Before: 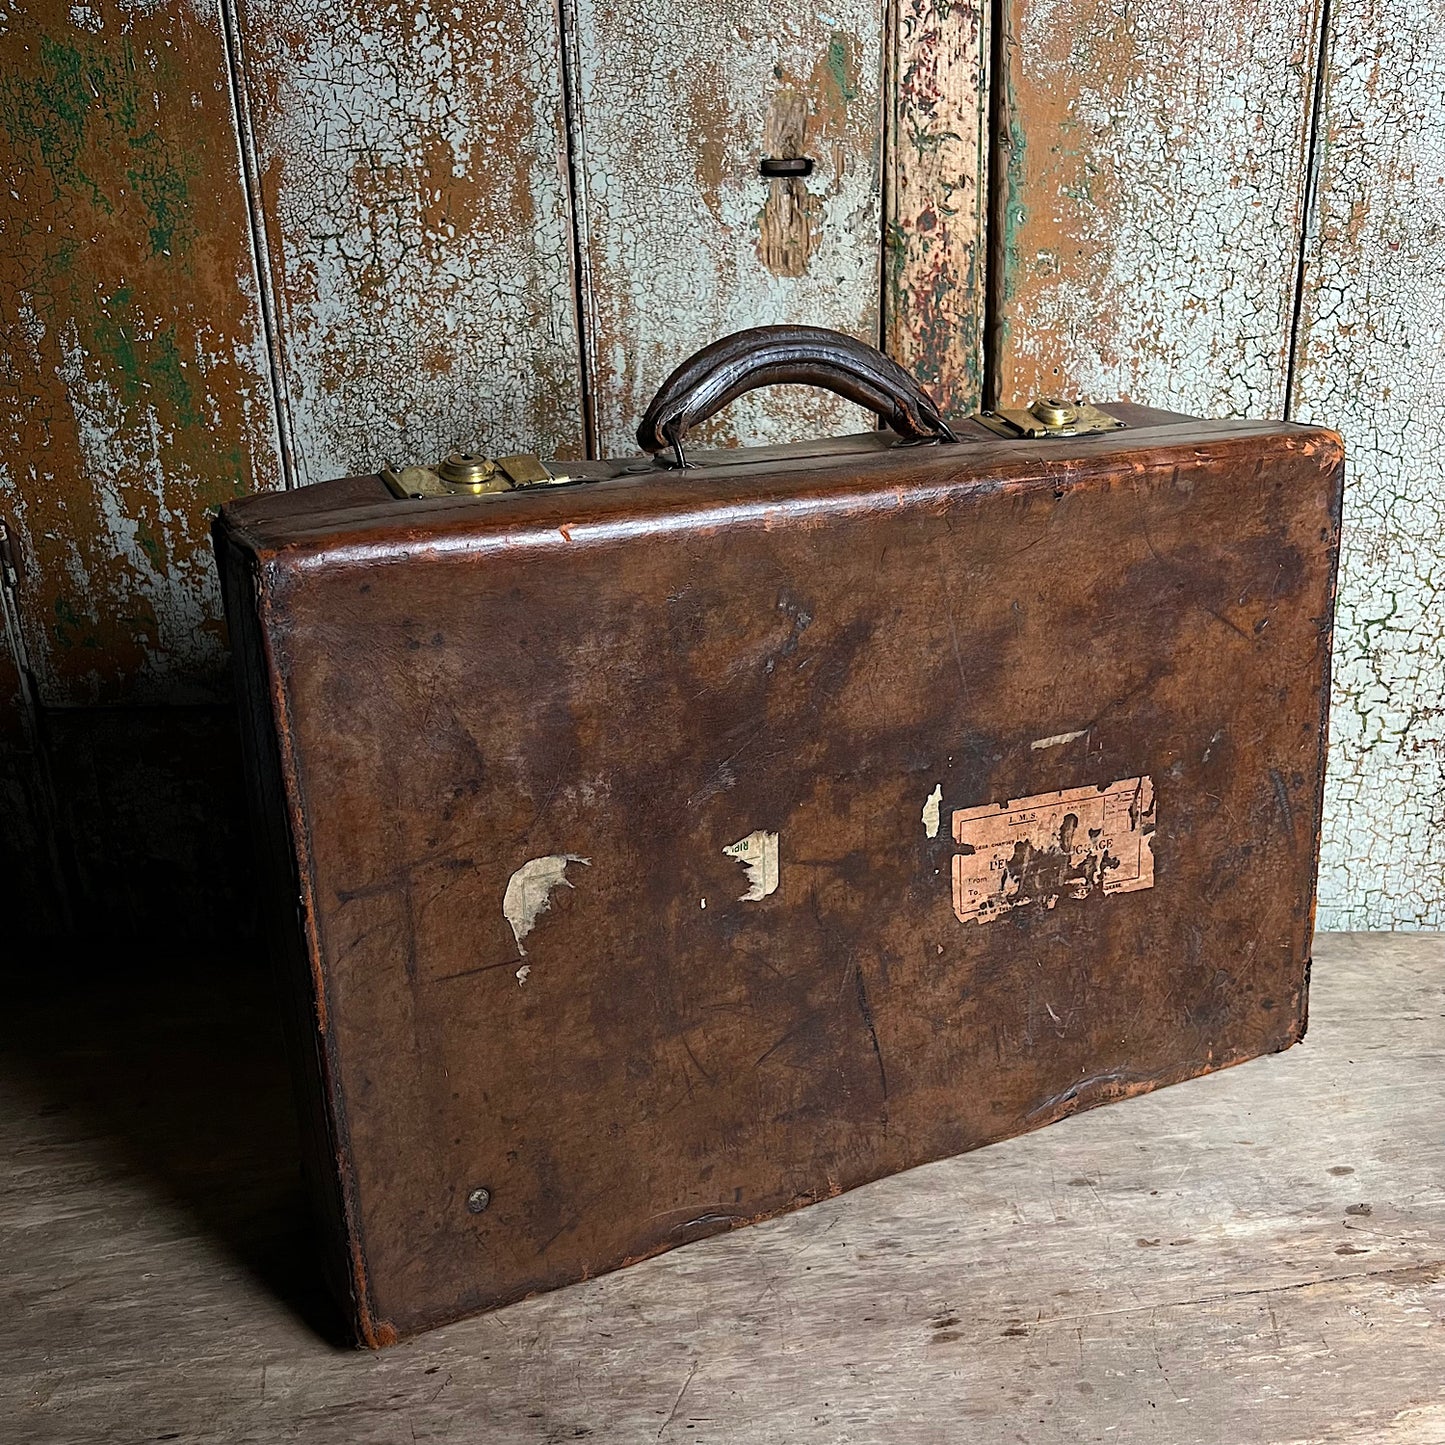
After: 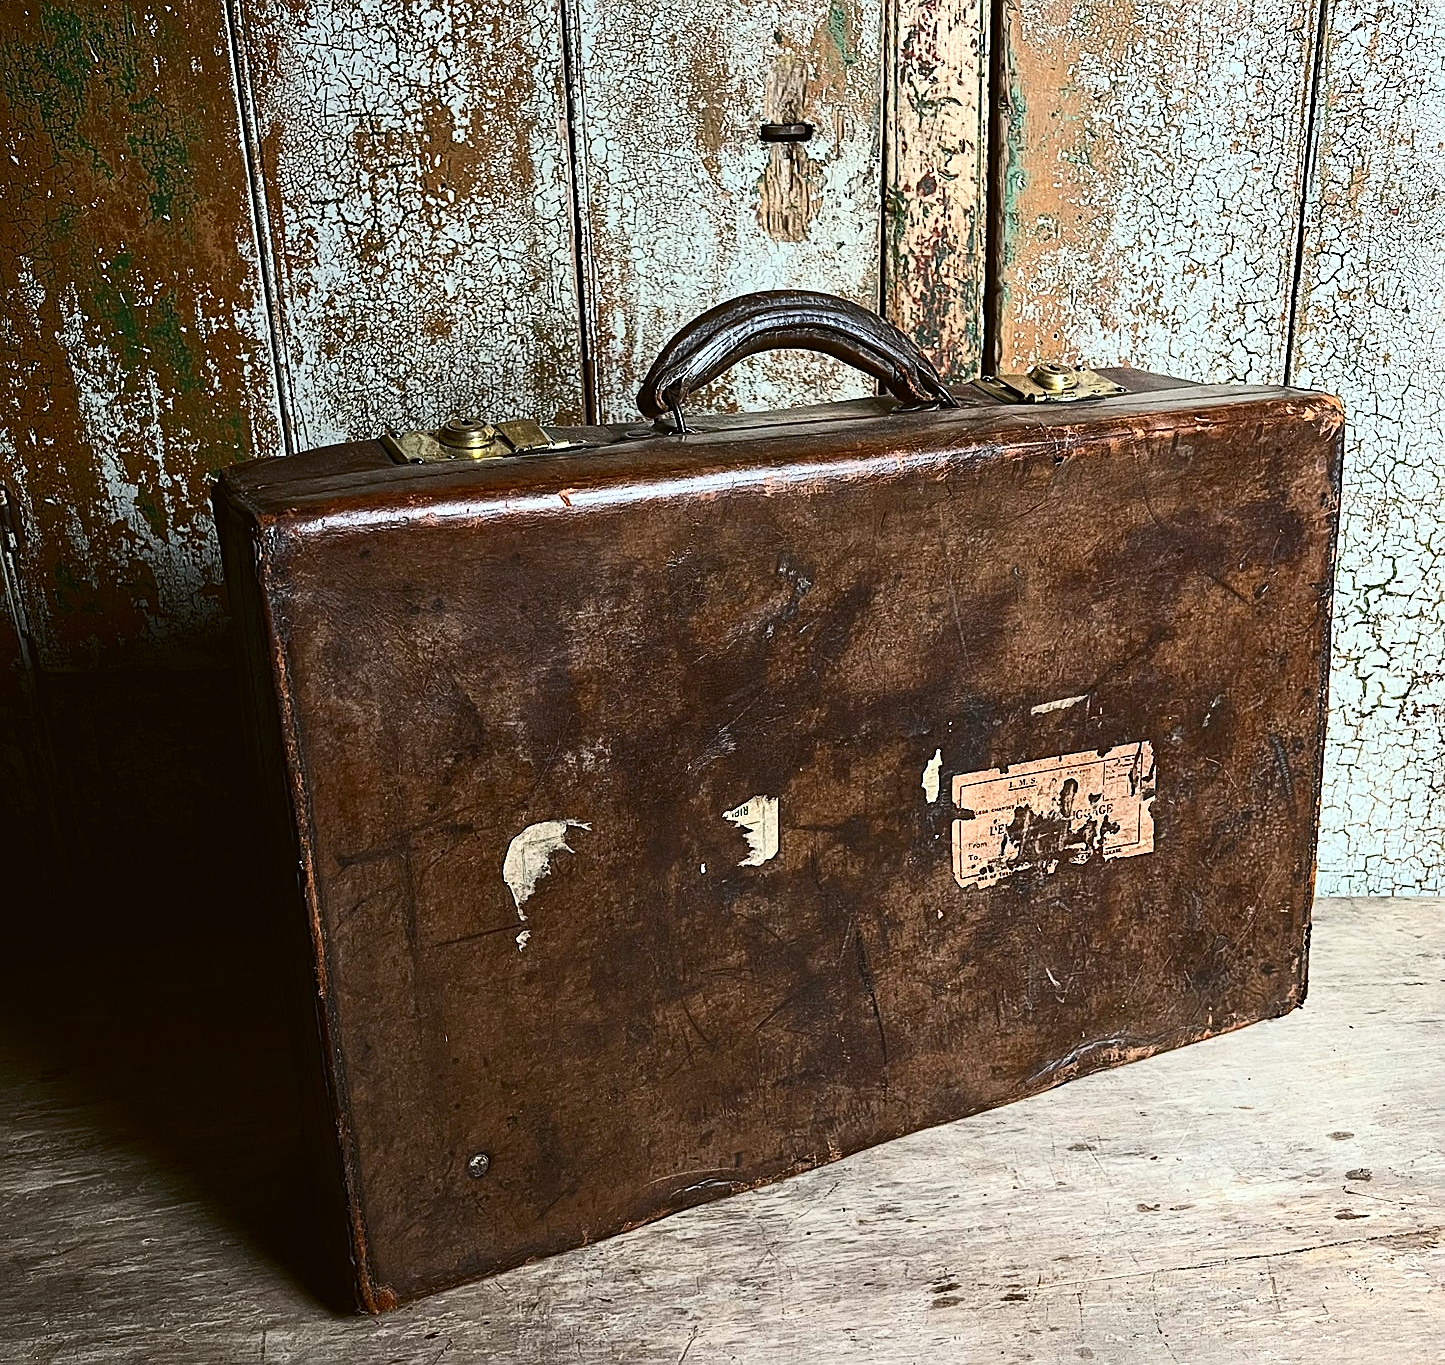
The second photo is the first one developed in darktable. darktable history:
contrast brightness saturation: contrast 0.39, brightness 0.1
crop and rotate: top 2.479%, bottom 3.018%
color balance: lift [1.004, 1.002, 1.002, 0.998], gamma [1, 1.007, 1.002, 0.993], gain [1, 0.977, 1.013, 1.023], contrast -3.64%
sharpen: on, module defaults
